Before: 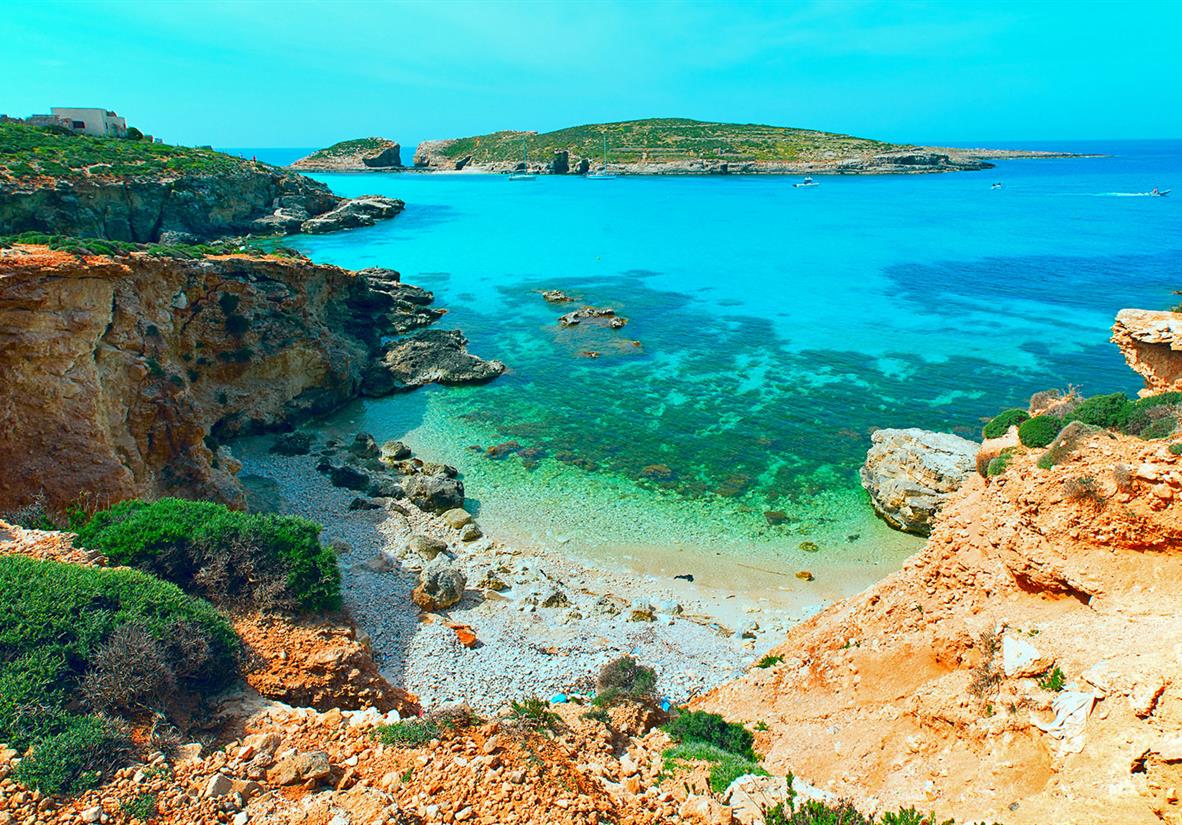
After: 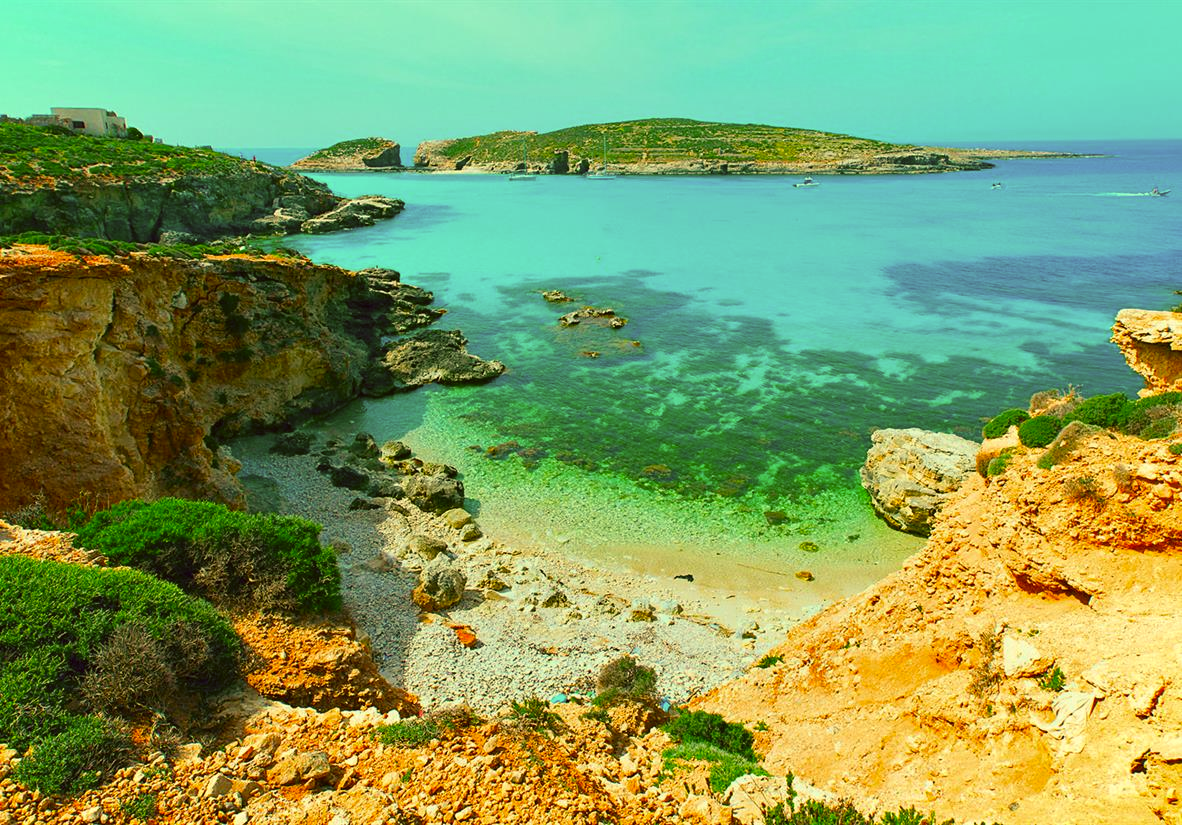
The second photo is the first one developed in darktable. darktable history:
color correction: highlights a* 0.116, highlights b* 29.54, shadows a* -0.206, shadows b* 21.88
